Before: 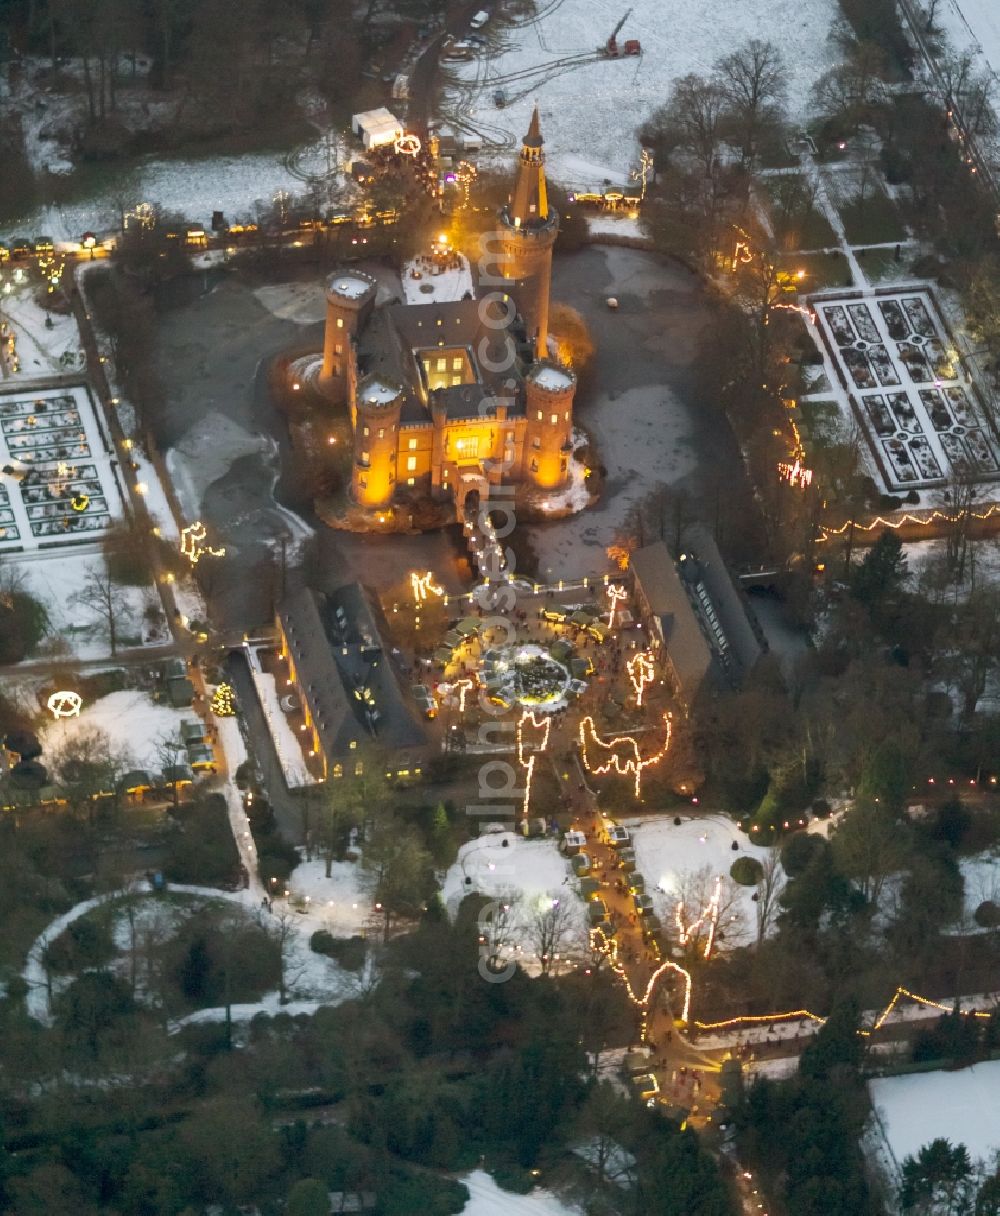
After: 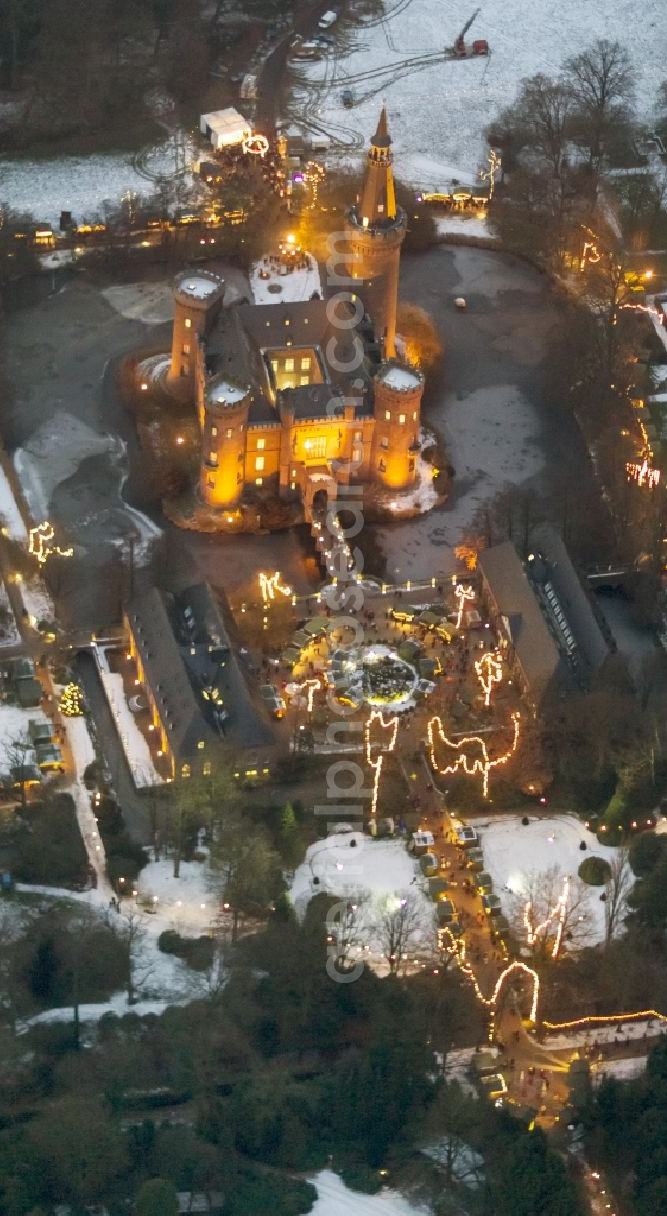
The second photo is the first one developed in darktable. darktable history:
crop and rotate: left 15.284%, right 17.961%
